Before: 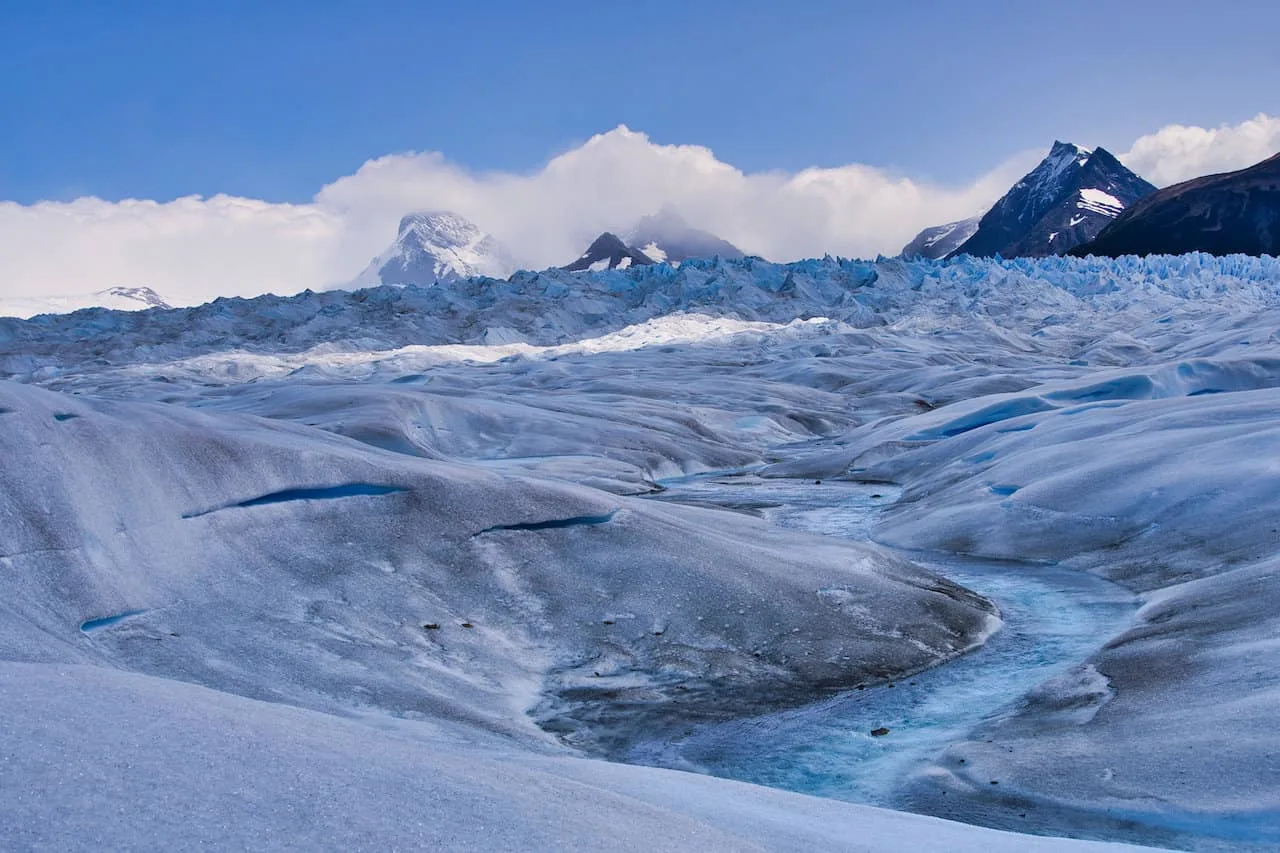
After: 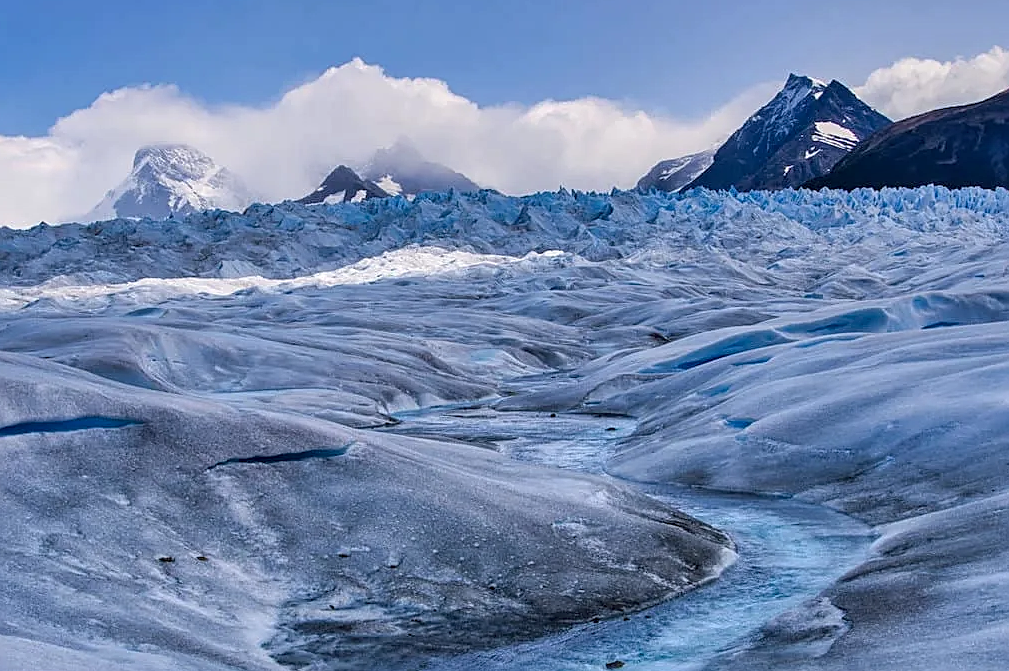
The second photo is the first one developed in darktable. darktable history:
sharpen: on, module defaults
local contrast: on, module defaults
crop and rotate: left 20.74%, top 7.912%, right 0.375%, bottom 13.378%
